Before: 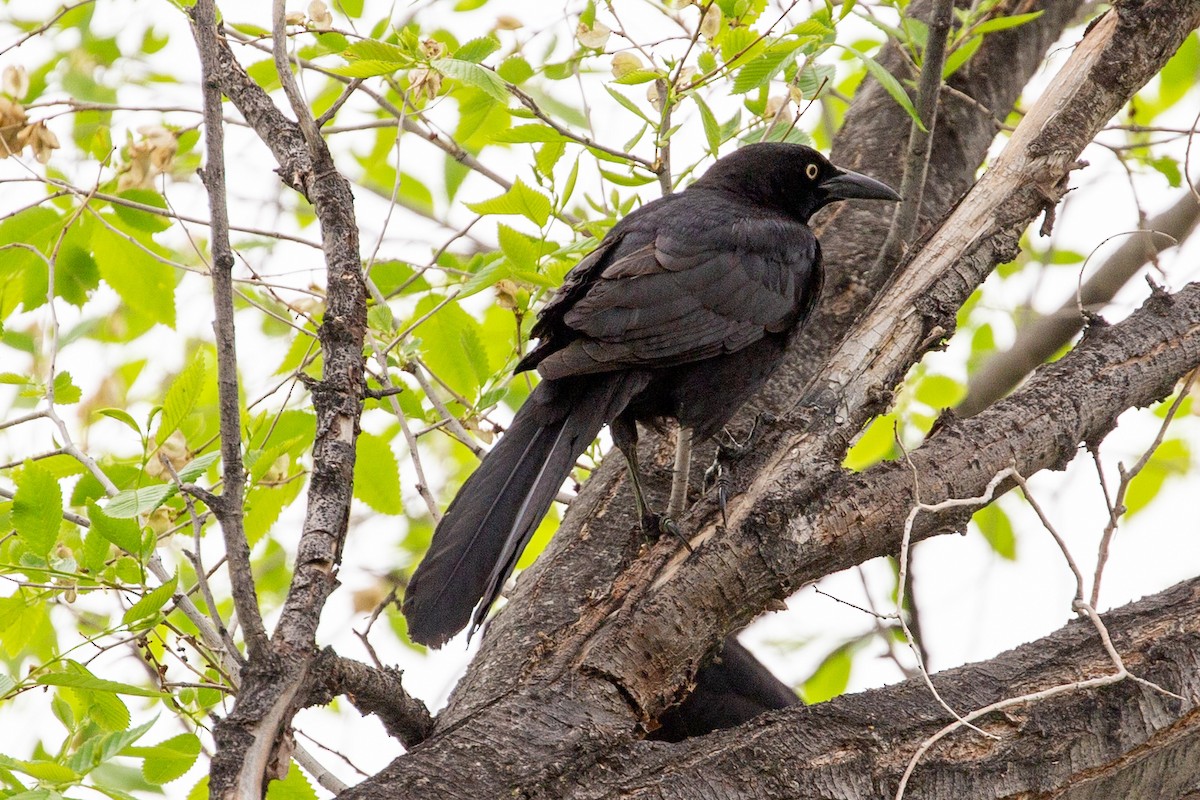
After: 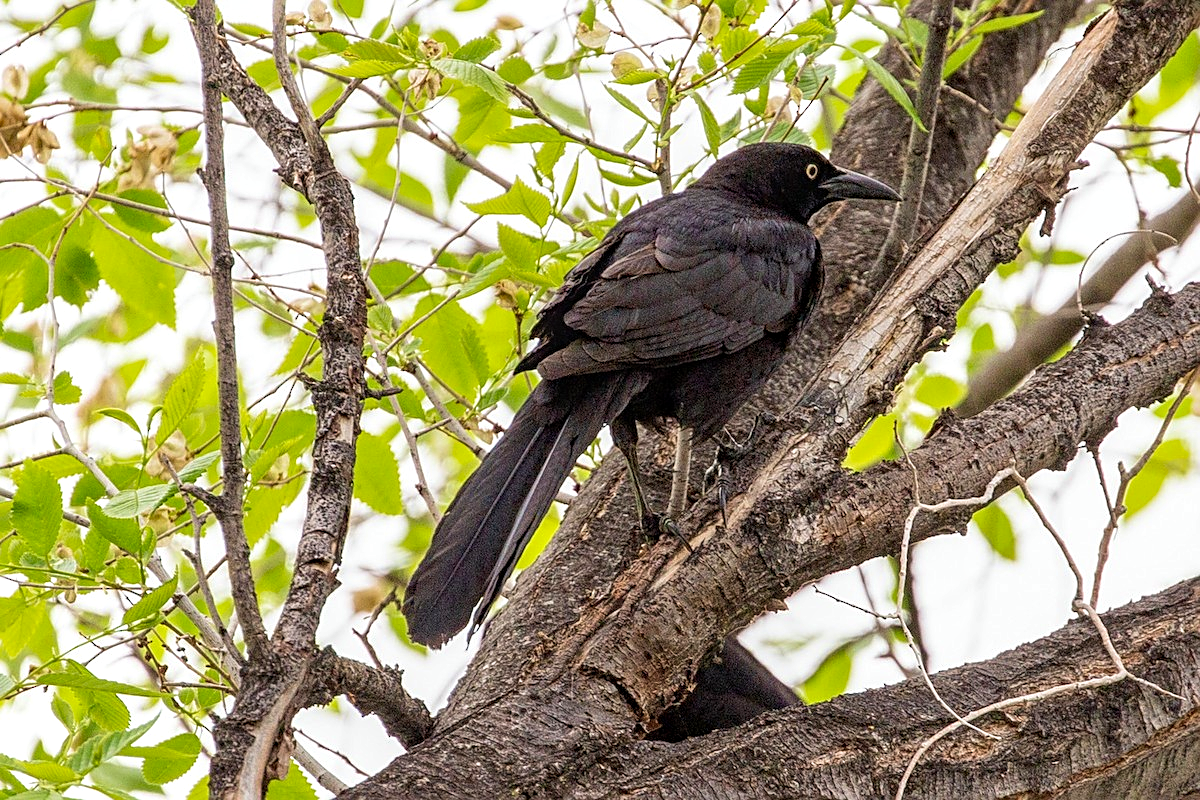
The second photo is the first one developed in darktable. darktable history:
velvia: on, module defaults
local contrast: on, module defaults
sharpen: on, module defaults
color correction: highlights a* -0.275, highlights b* -0.082
haze removal: compatibility mode true, adaptive false
